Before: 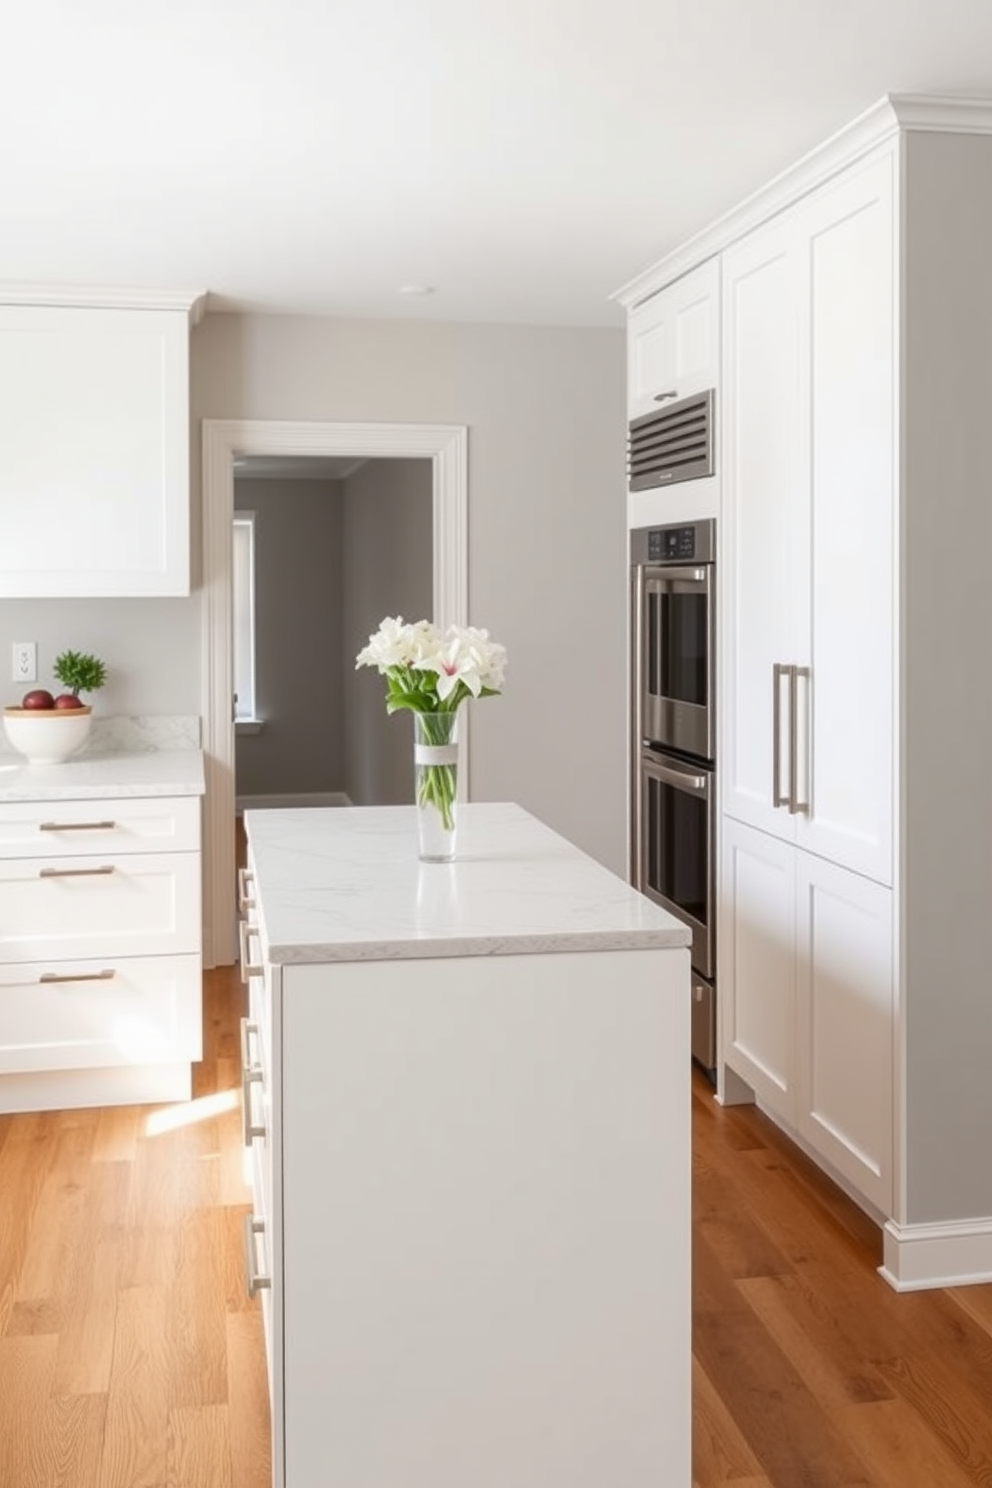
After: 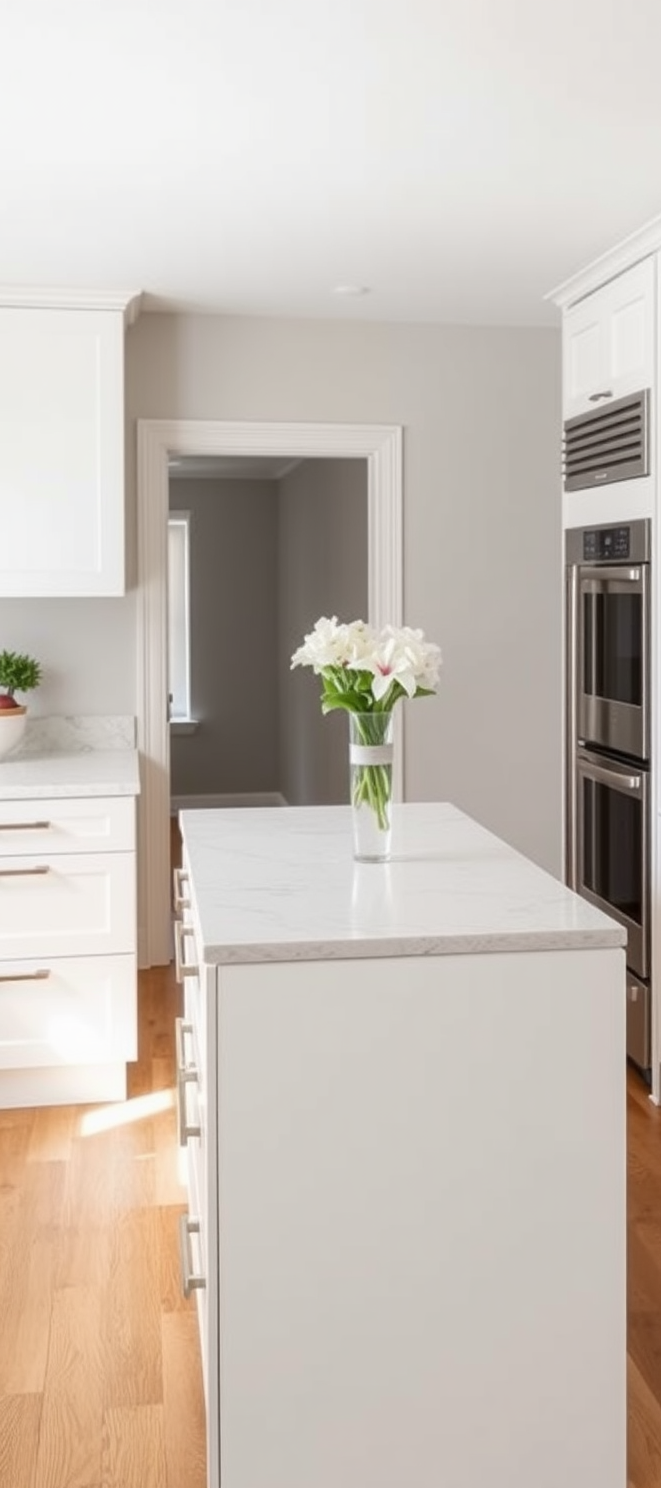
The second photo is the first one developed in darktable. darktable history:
crop and rotate: left 6.617%, right 26.717%
contrast brightness saturation: saturation -0.05
